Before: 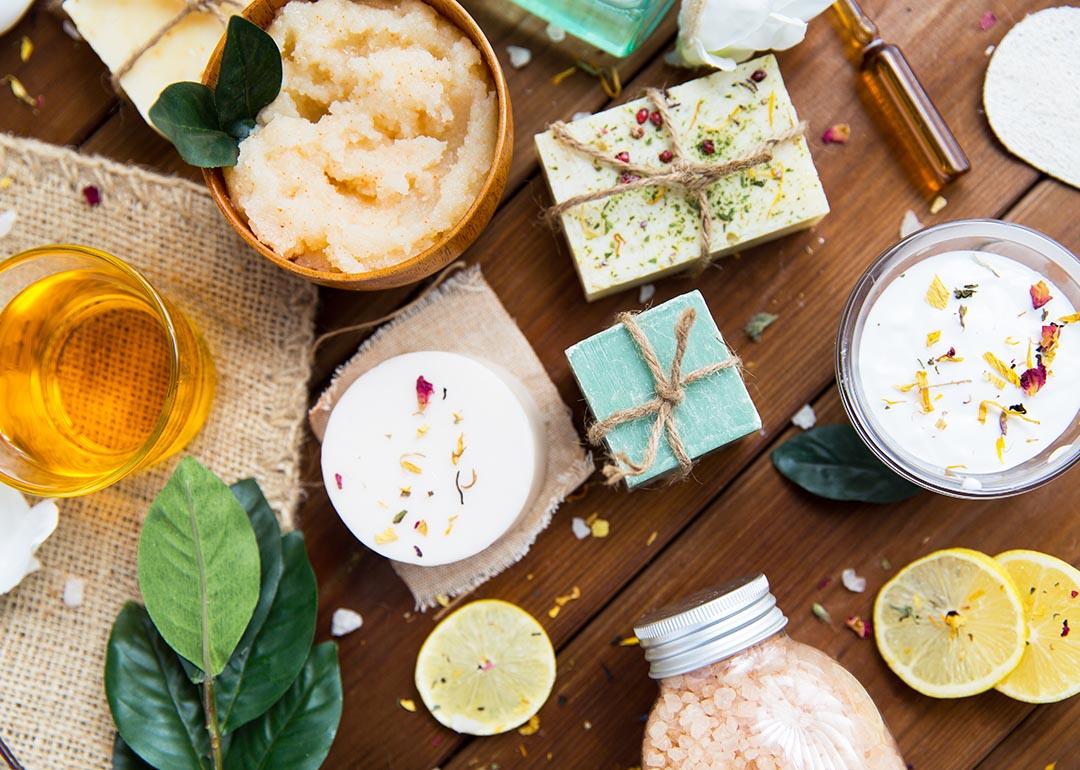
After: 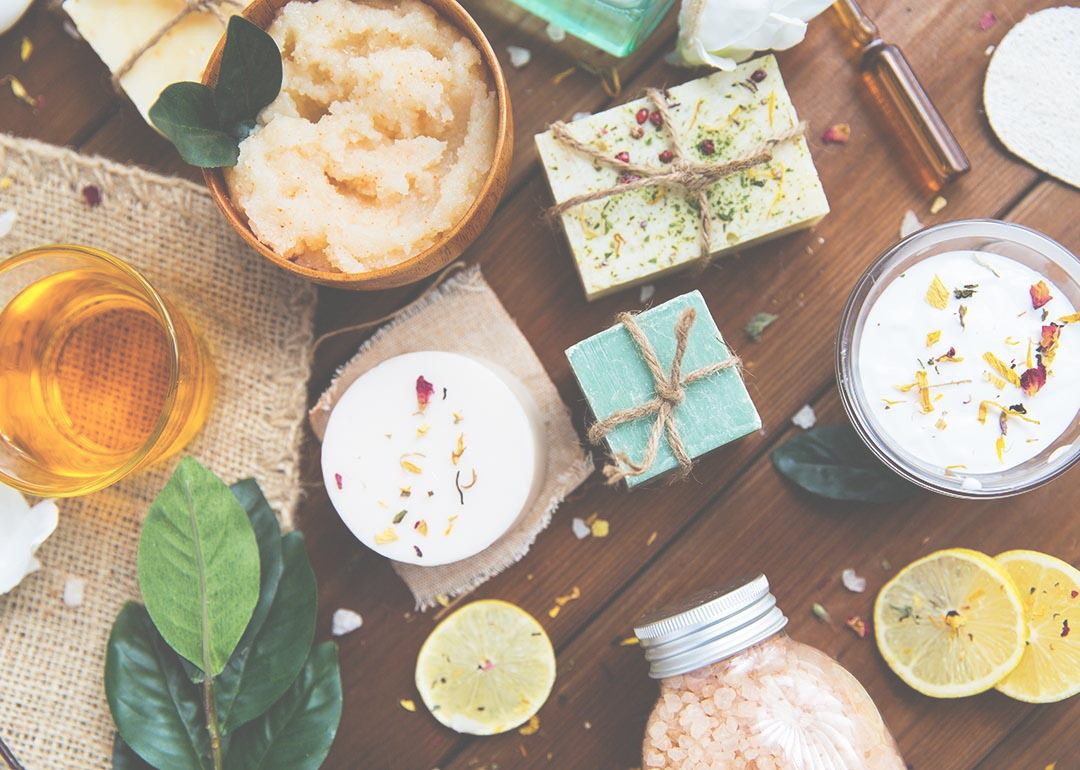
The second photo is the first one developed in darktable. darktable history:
exposure: black level correction -0.086, compensate highlight preservation false
